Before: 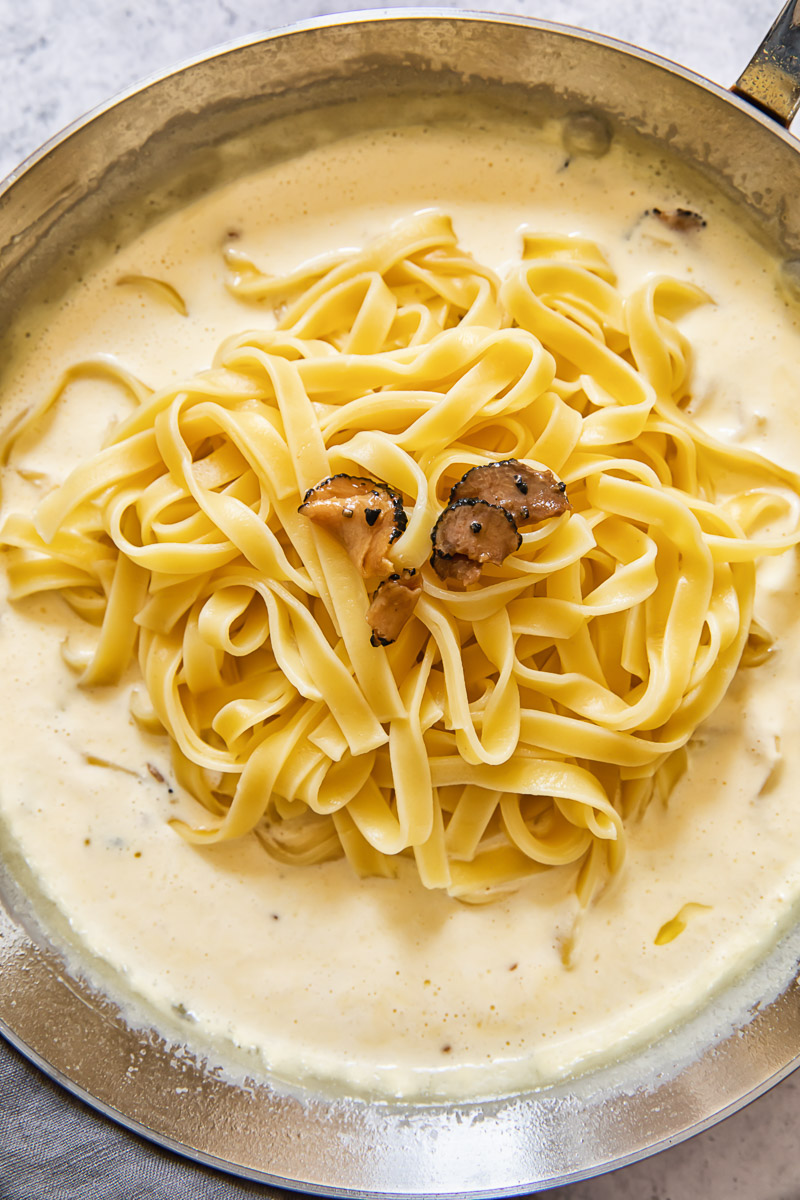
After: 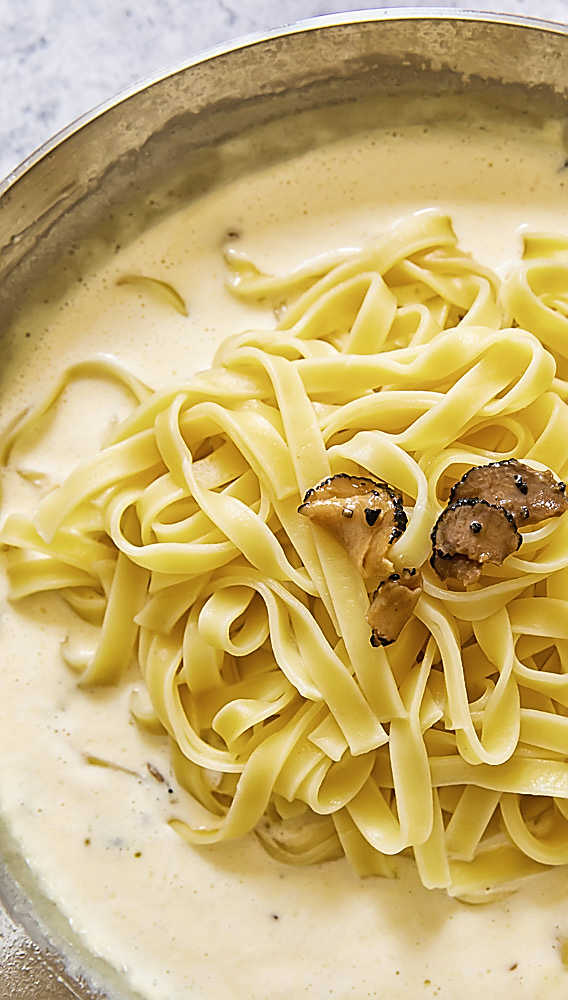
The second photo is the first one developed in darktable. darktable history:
sharpen: radius 1.4, amount 1.25, threshold 0.7
crop: right 28.885%, bottom 16.626%
color zones: curves: ch1 [(0.113, 0.438) (0.75, 0.5)]; ch2 [(0.12, 0.526) (0.75, 0.5)]
